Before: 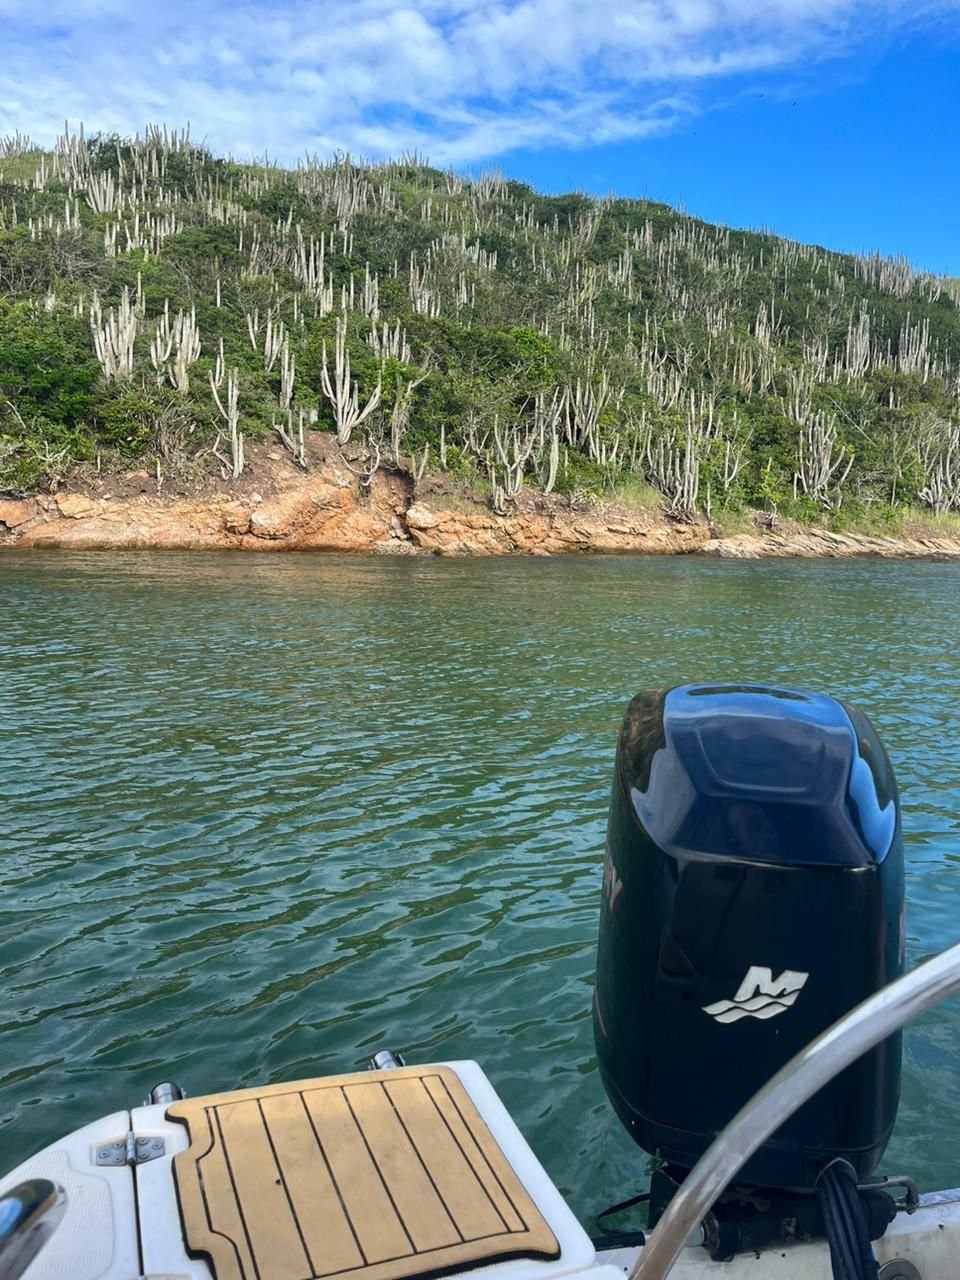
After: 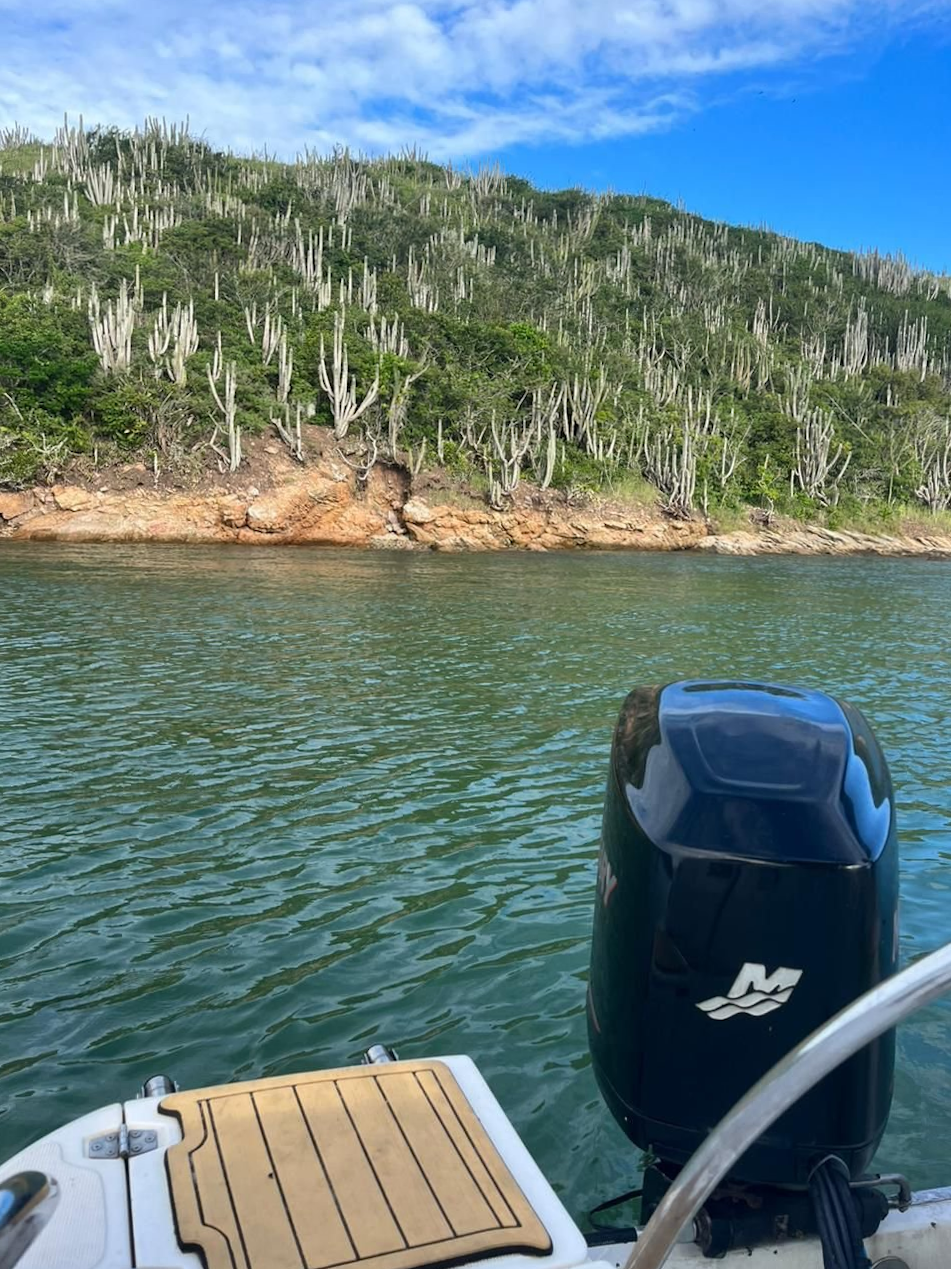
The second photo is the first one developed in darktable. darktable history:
crop and rotate: angle -0.368°
